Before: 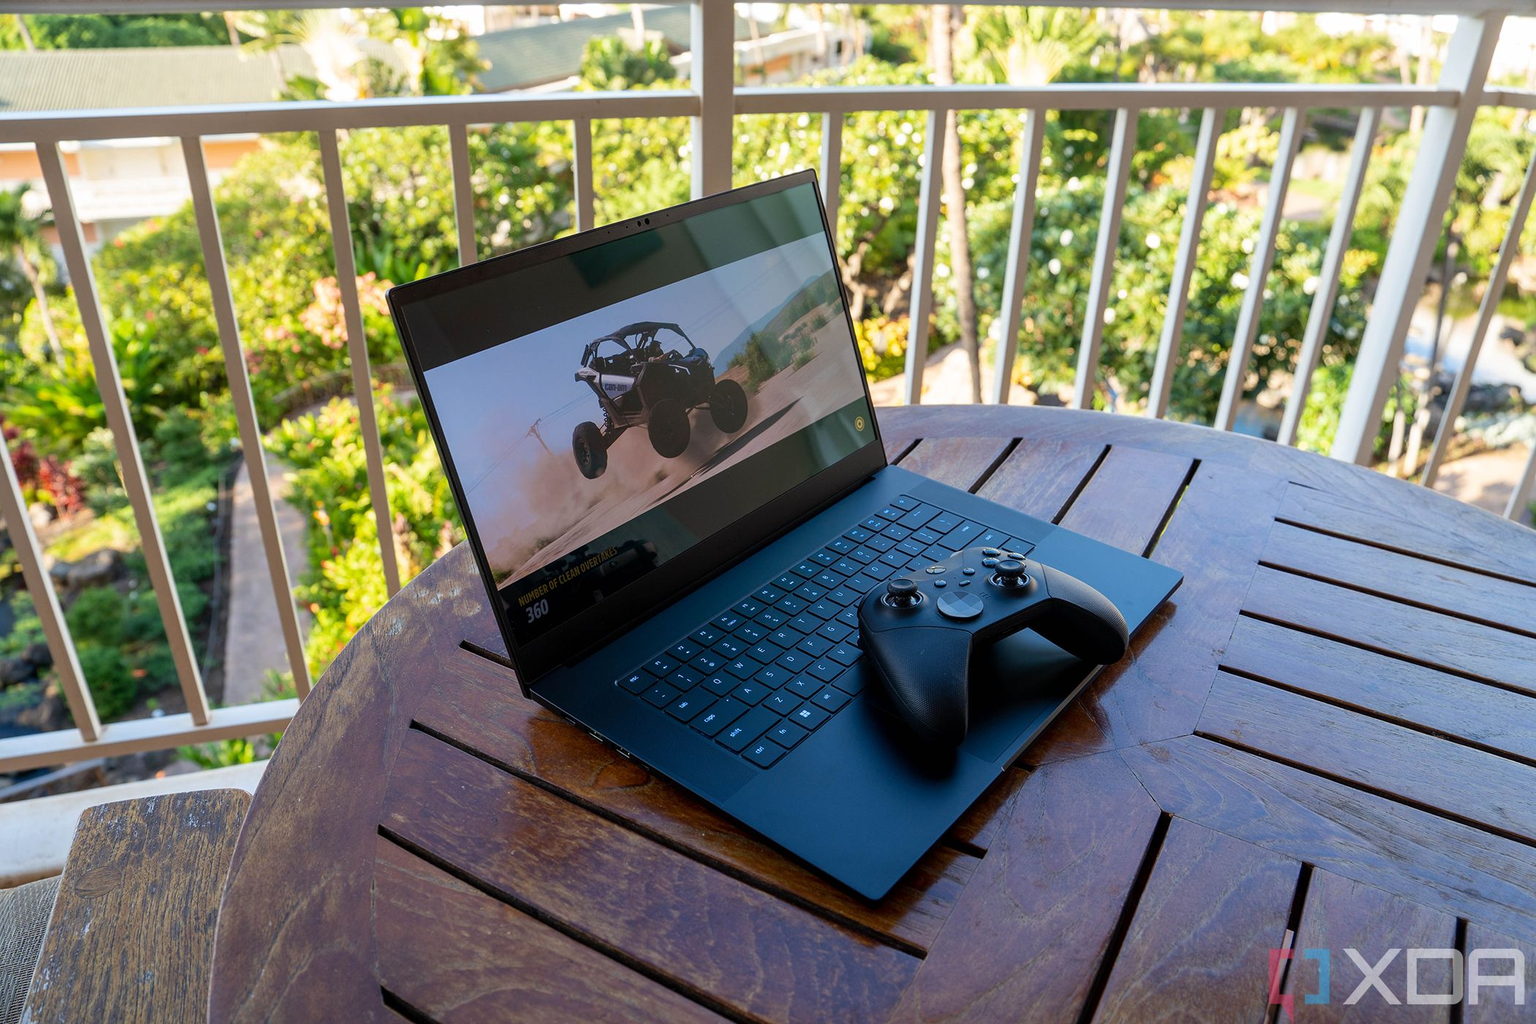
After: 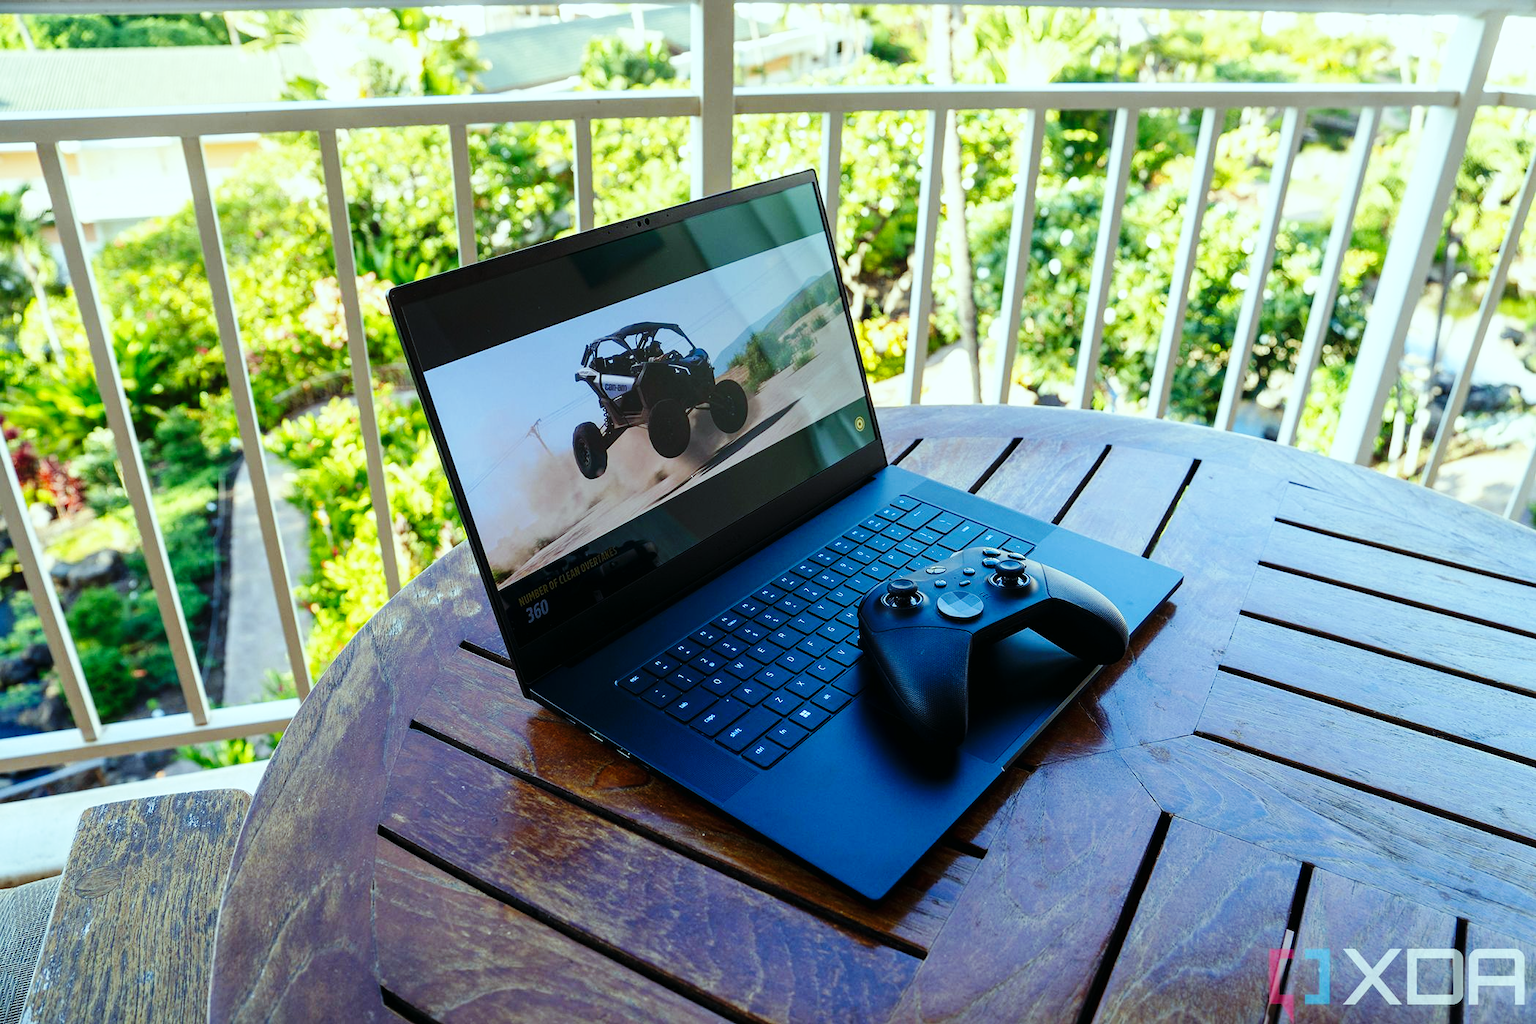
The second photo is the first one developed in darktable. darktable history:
color balance: mode lift, gamma, gain (sRGB), lift [0.997, 0.979, 1.021, 1.011], gamma [1, 1.084, 0.916, 0.998], gain [1, 0.87, 1.13, 1.101], contrast 4.55%, contrast fulcrum 38.24%, output saturation 104.09%
base curve: curves: ch0 [(0, 0) (0.036, 0.025) (0.121, 0.166) (0.206, 0.329) (0.605, 0.79) (1, 1)], preserve colors none
